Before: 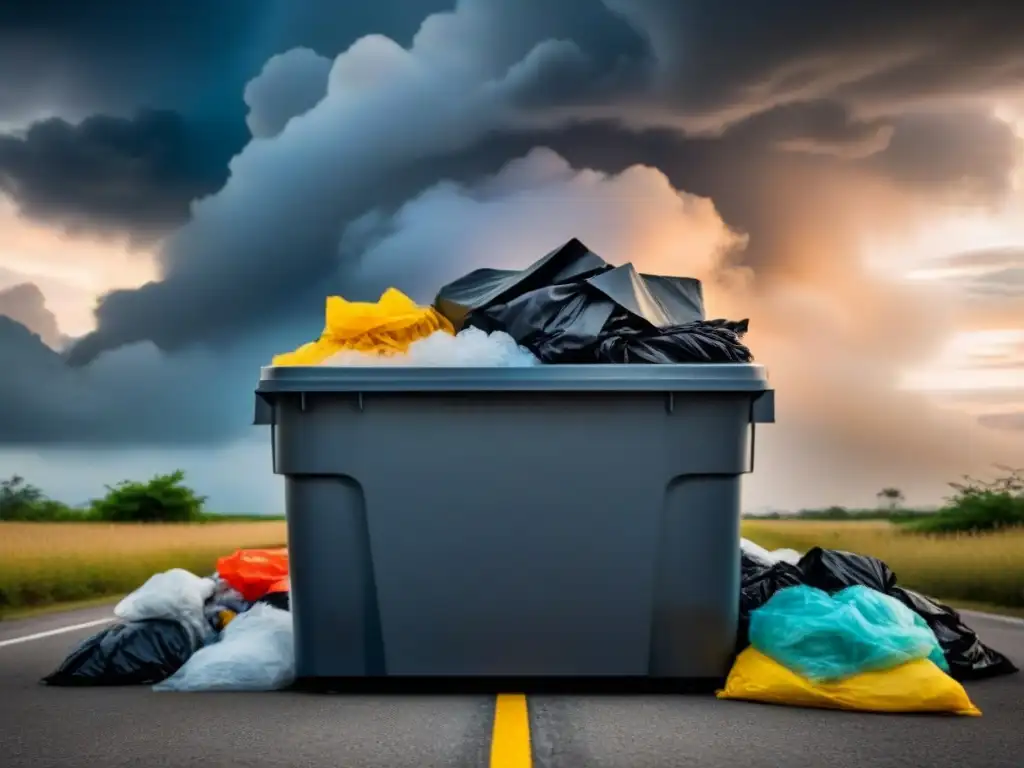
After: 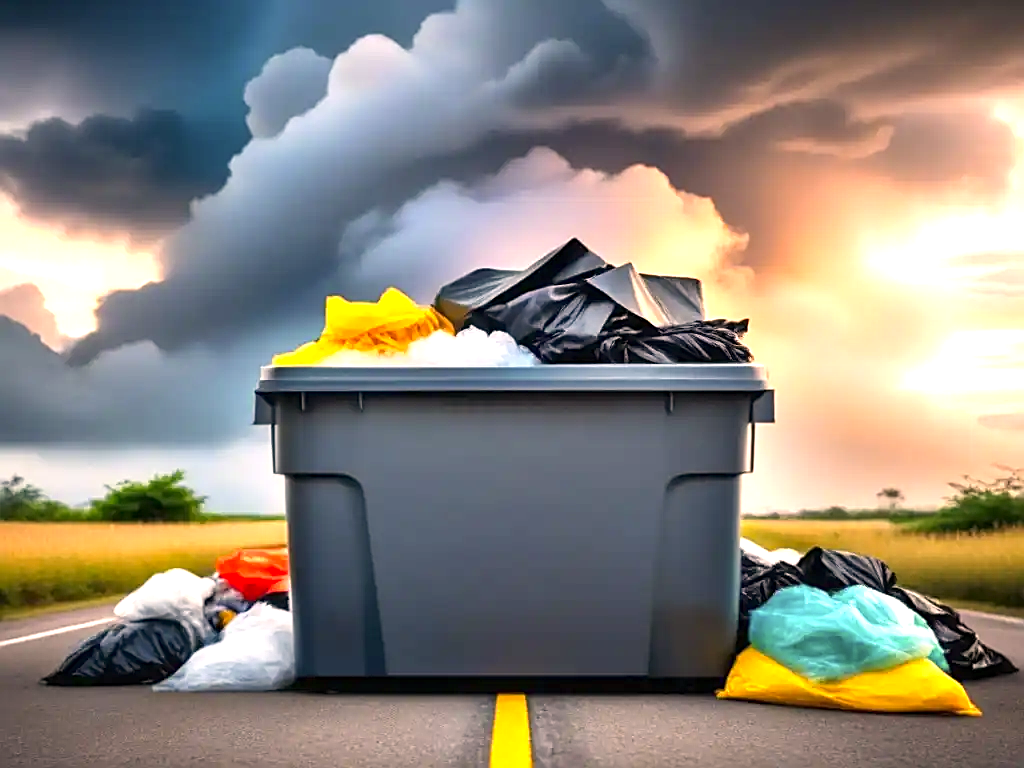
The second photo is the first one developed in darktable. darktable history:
sharpen: on, module defaults
exposure: black level correction 0, exposure 1.031 EV, compensate highlight preservation false
color correction: highlights a* 12.04, highlights b* 11.45
